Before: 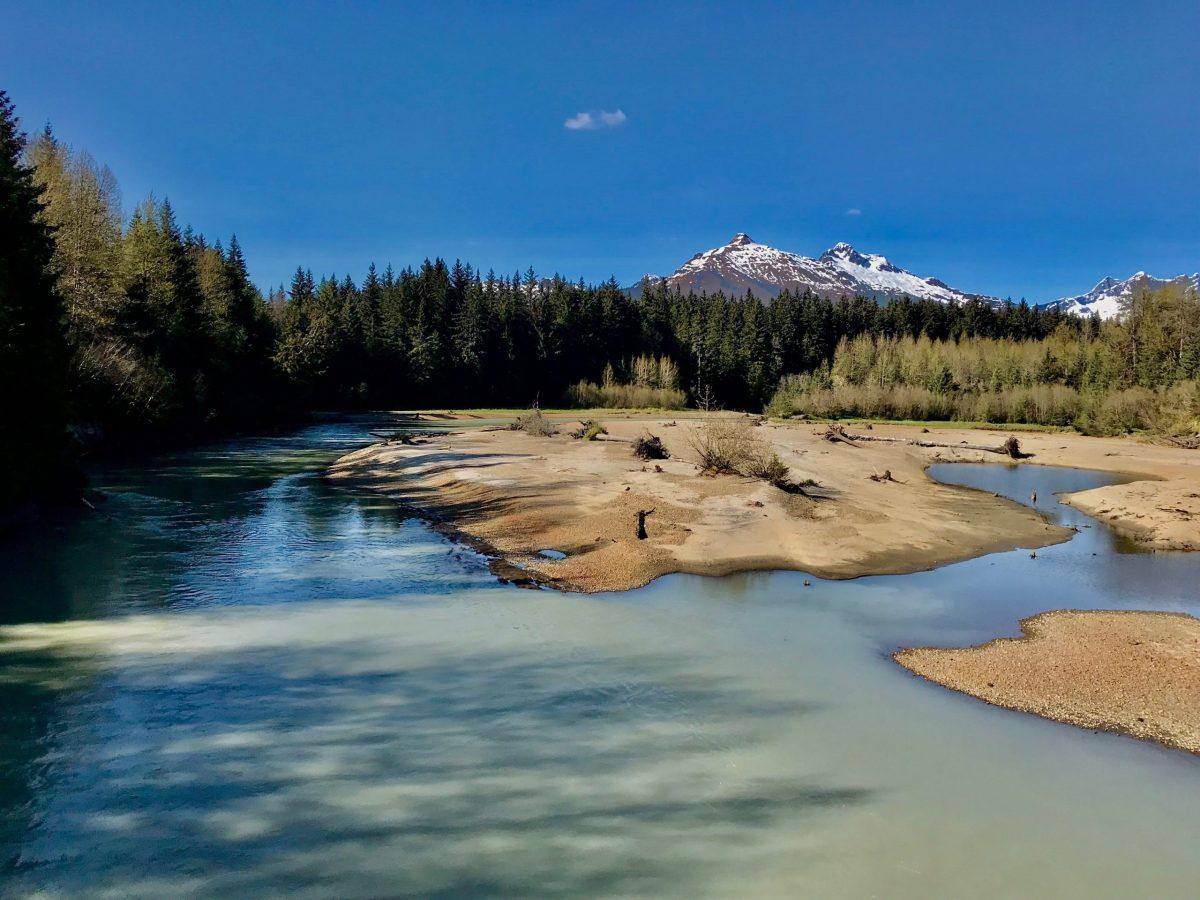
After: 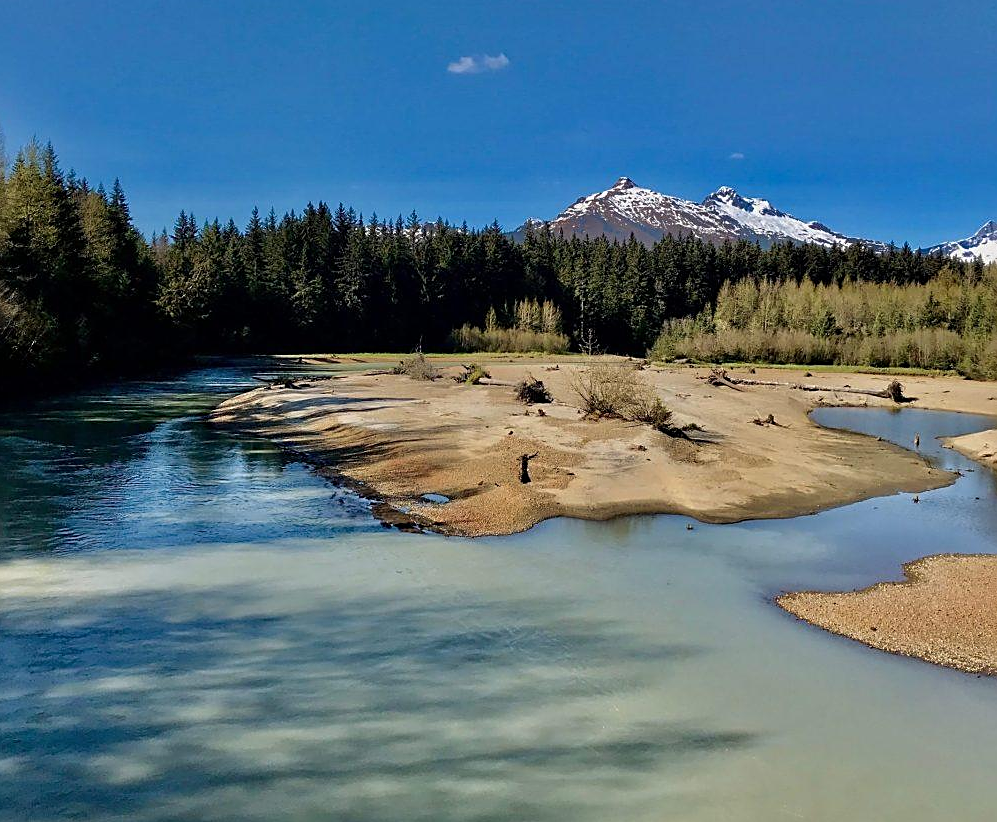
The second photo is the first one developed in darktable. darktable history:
crop: left 9.782%, top 6.252%, right 7.073%, bottom 2.322%
sharpen: on, module defaults
